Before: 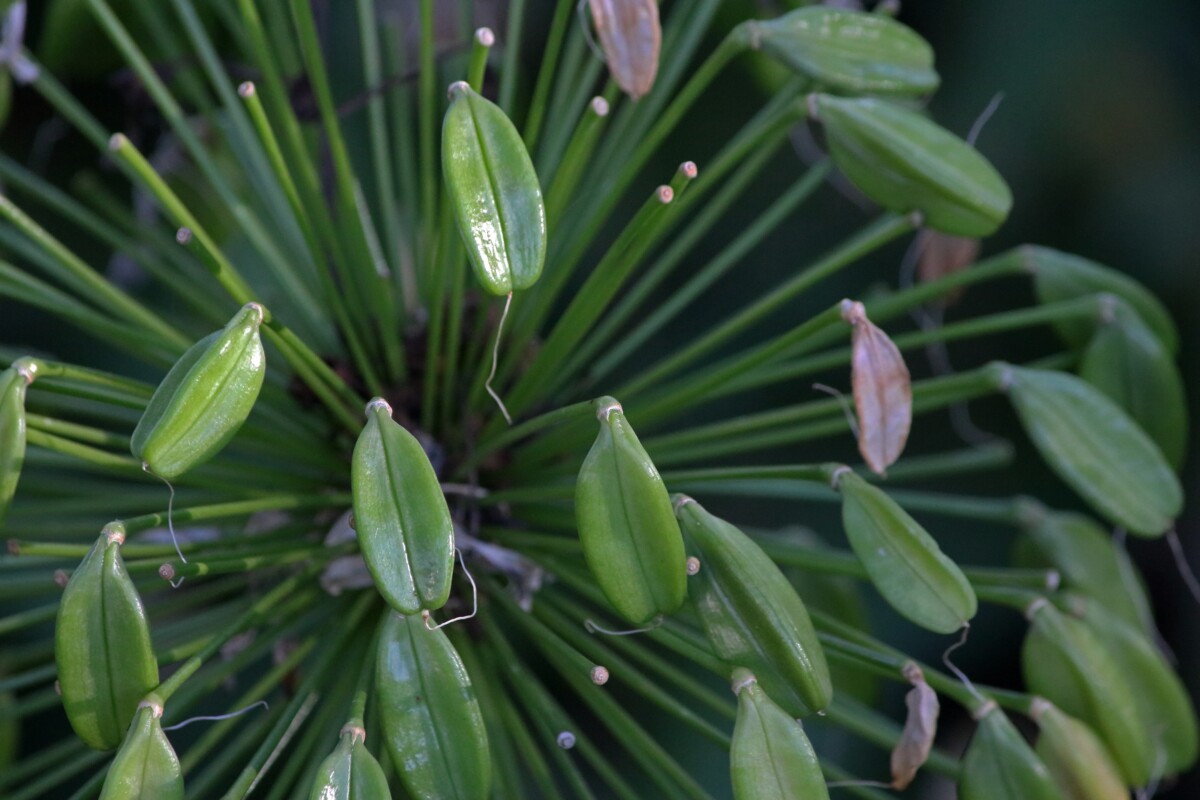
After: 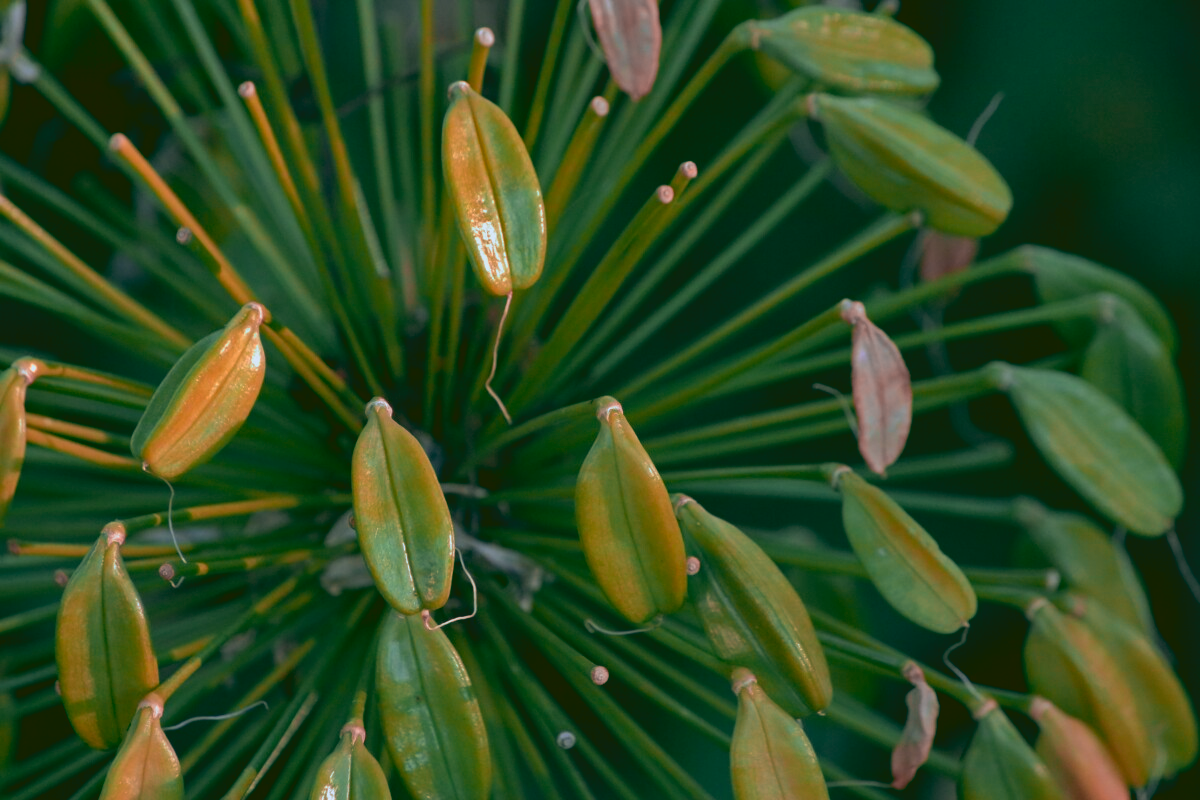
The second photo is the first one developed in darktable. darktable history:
shadows and highlights: shadows 29.61, highlights -30.47, low approximation 0.01, soften with gaussian
color zones: curves: ch2 [(0, 0.5) (0.084, 0.497) (0.323, 0.335) (0.4, 0.497) (1, 0.5)], process mode strong
rgb curve: curves: ch0 [(0.123, 0.061) (0.995, 0.887)]; ch1 [(0.06, 0.116) (1, 0.906)]; ch2 [(0, 0) (0.824, 0.69) (1, 1)], mode RGB, independent channels, compensate middle gray true
color correction: highlights a* -4.28, highlights b* 6.53
